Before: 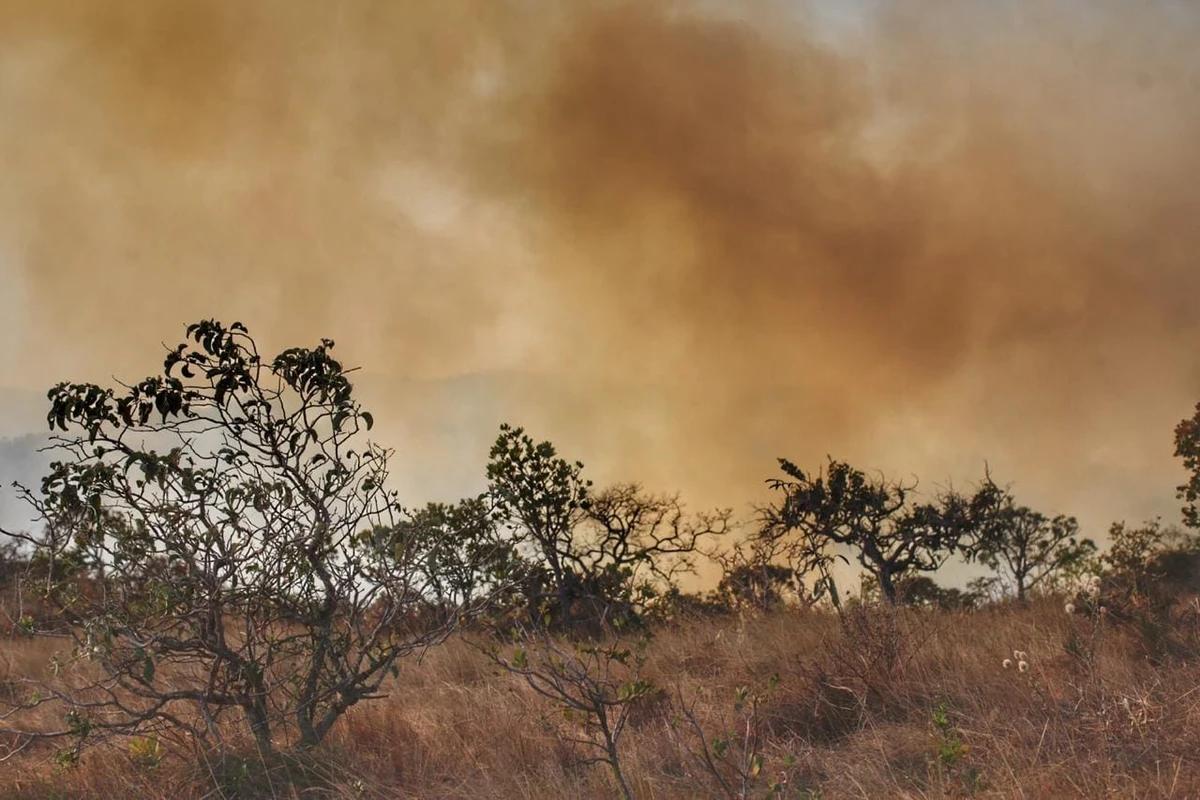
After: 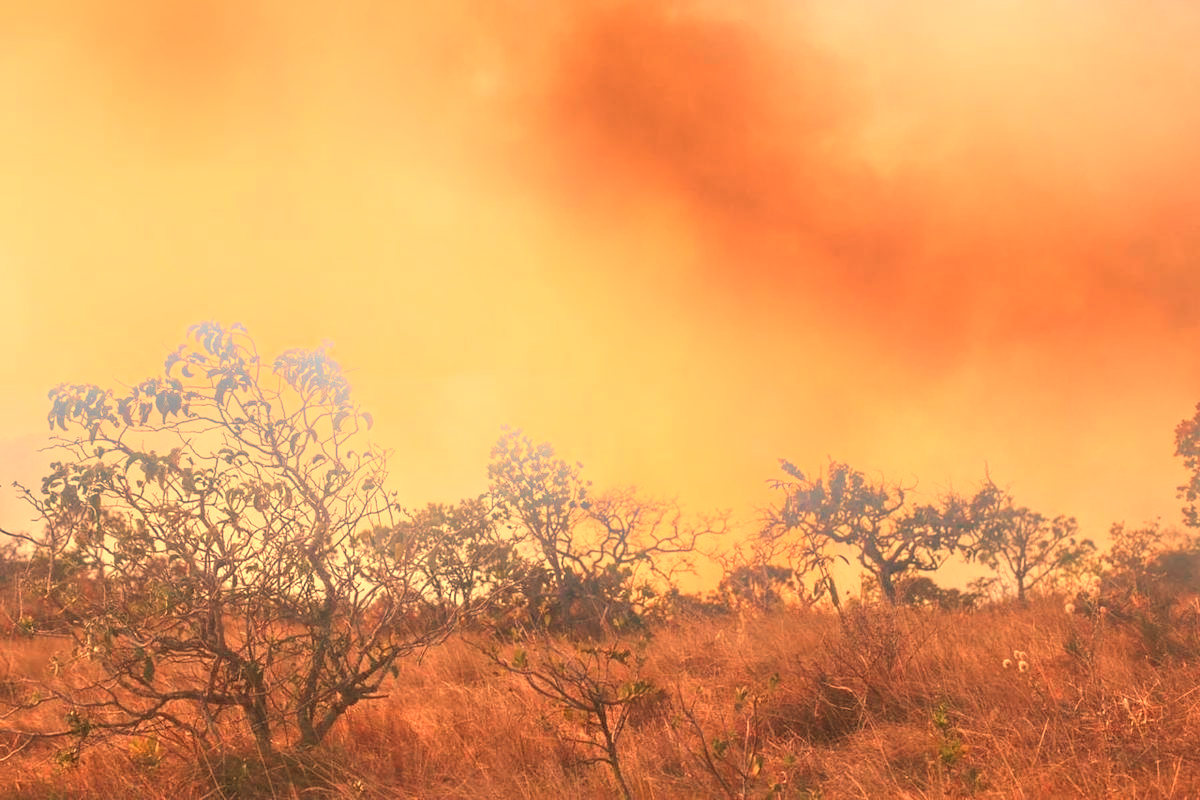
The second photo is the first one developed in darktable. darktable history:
exposure: exposure 0.4 EV, compensate highlight preservation false
bloom: on, module defaults
white balance: red 1.467, blue 0.684
